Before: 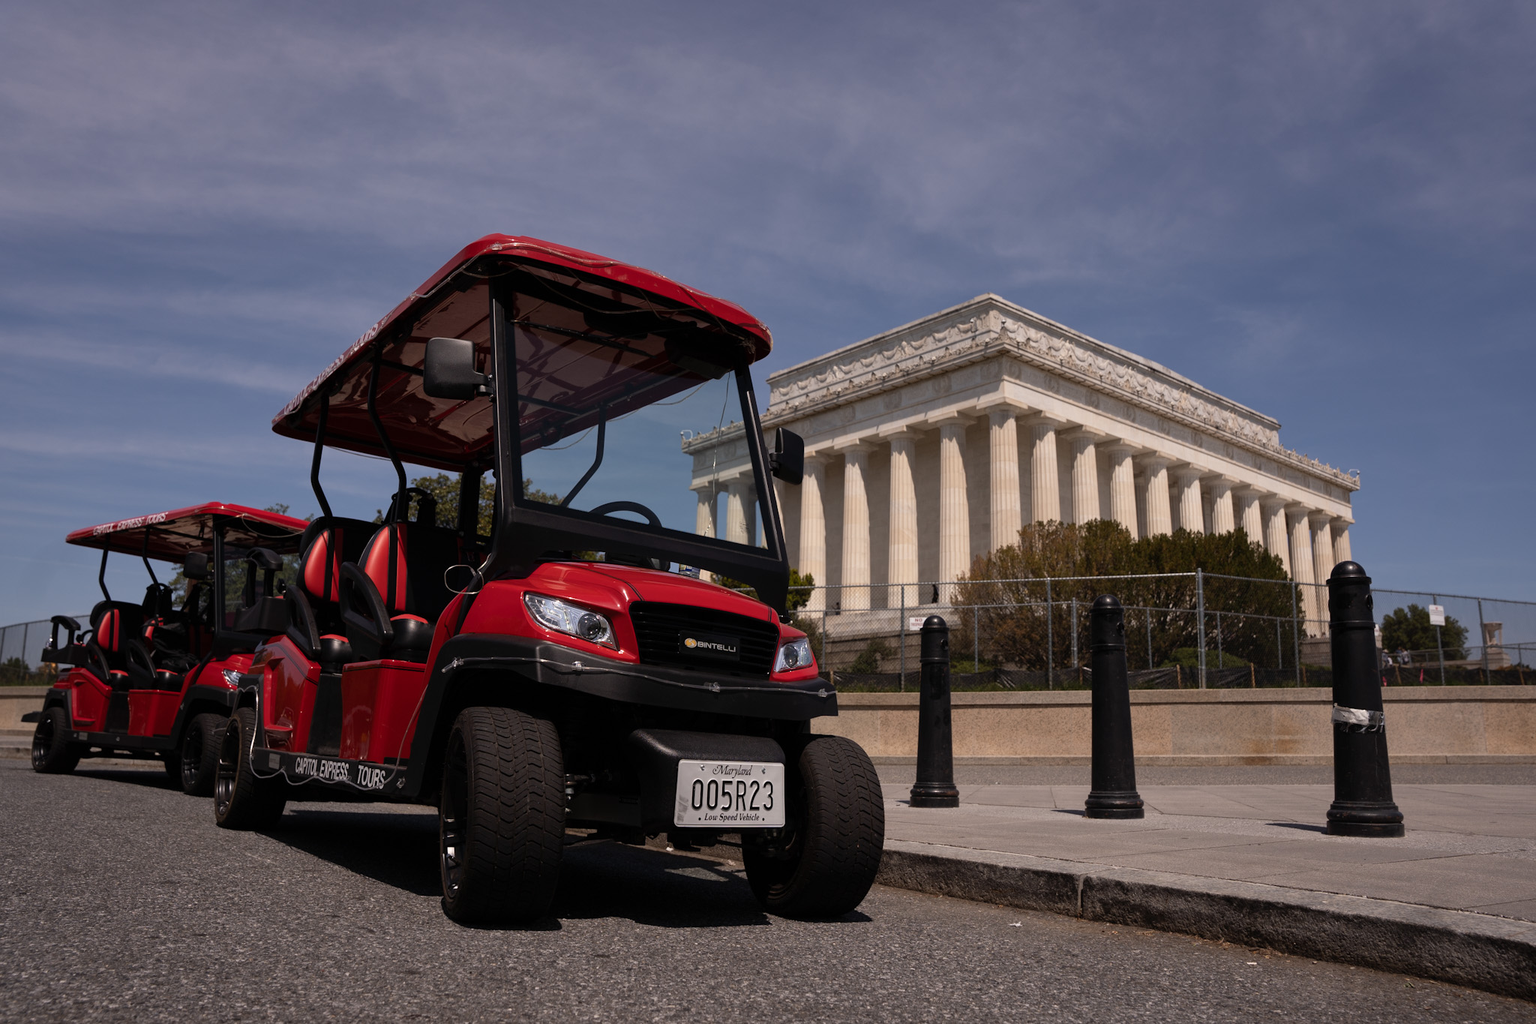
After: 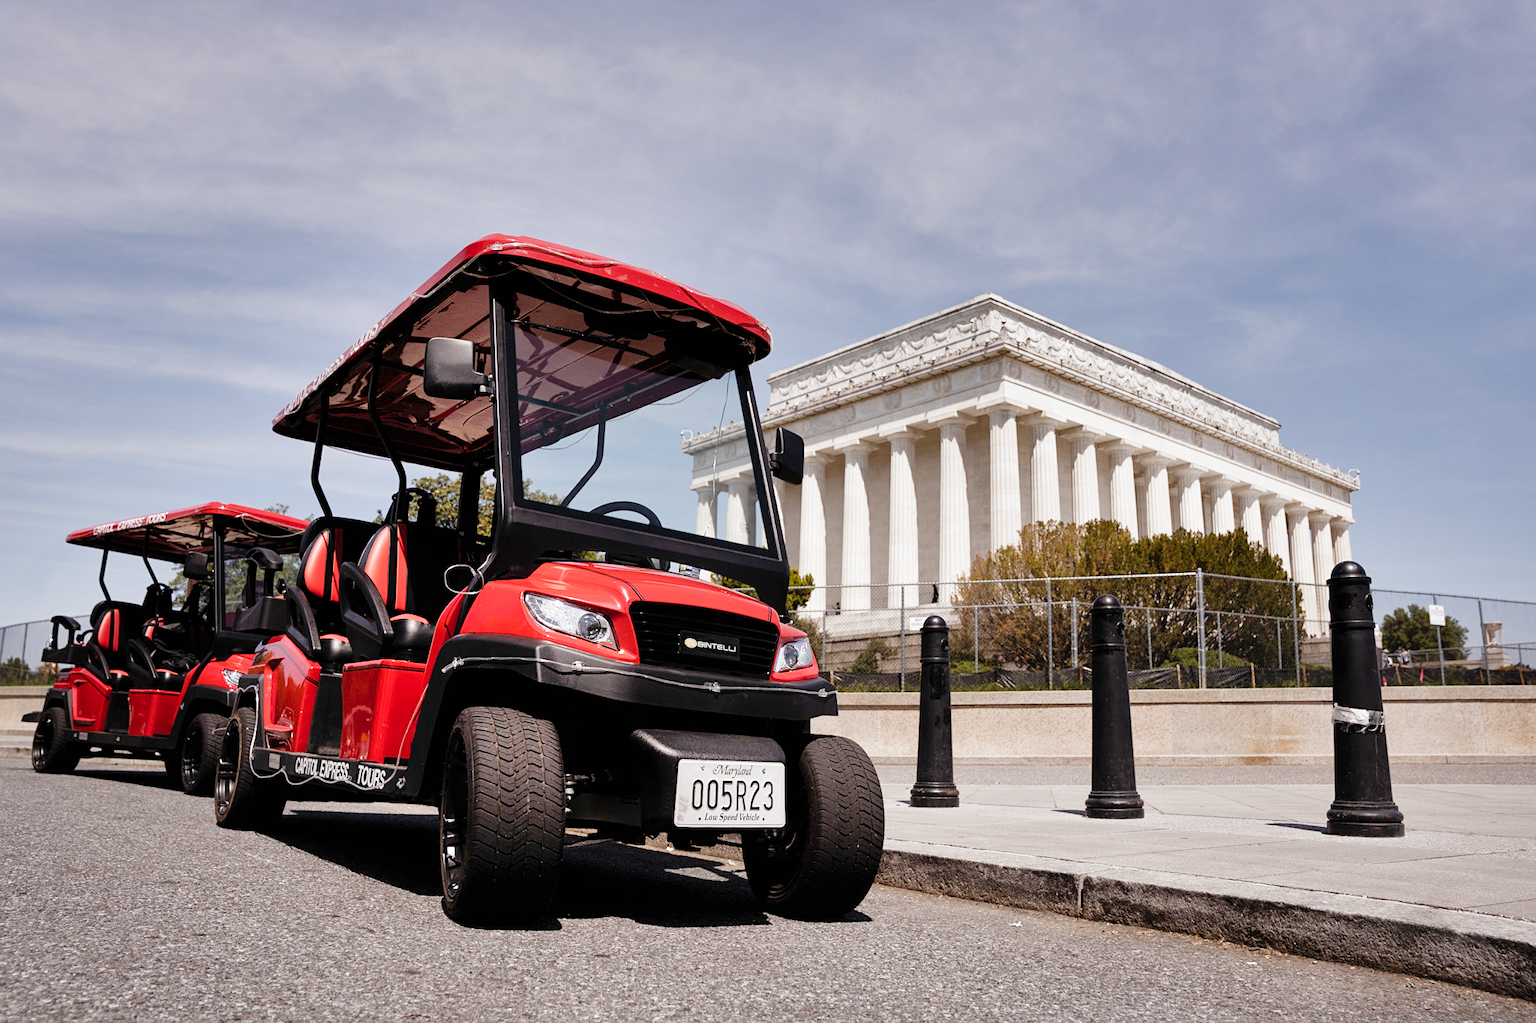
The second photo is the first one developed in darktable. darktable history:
sharpen: amount 0.212
shadows and highlights: soften with gaussian
filmic rgb: black relative exposure -6.71 EV, white relative exposure 4.56 EV, hardness 3.23, preserve chrominance no, color science v5 (2021)
exposure: exposure 1 EV, compensate exposure bias true, compensate highlight preservation false
